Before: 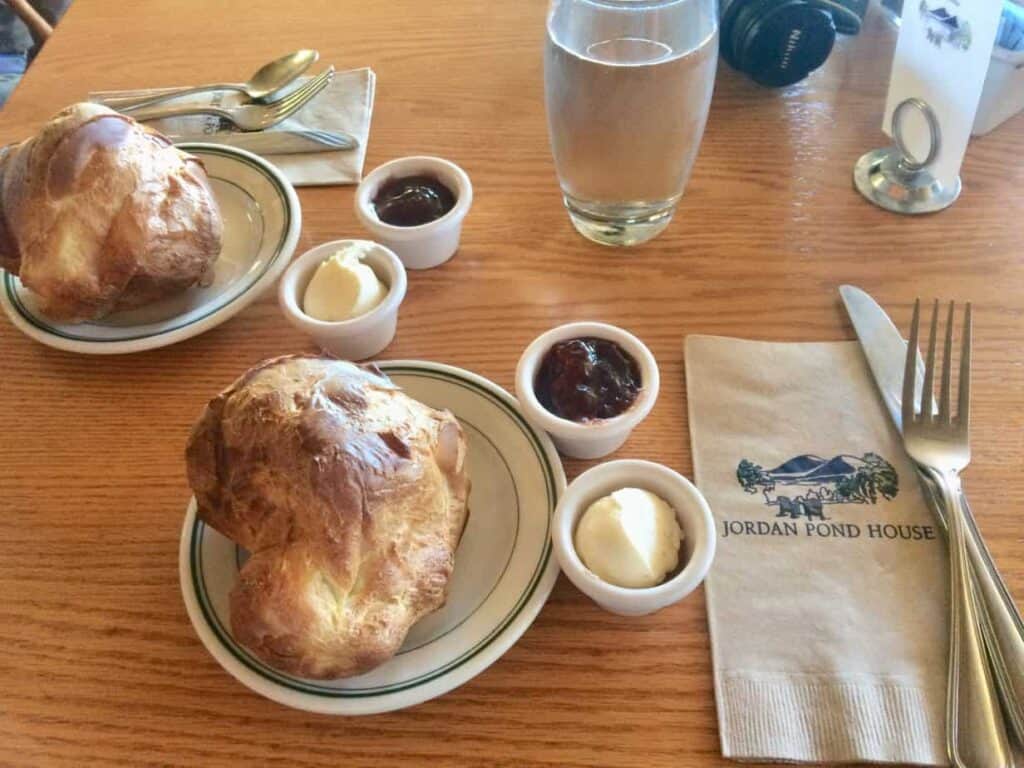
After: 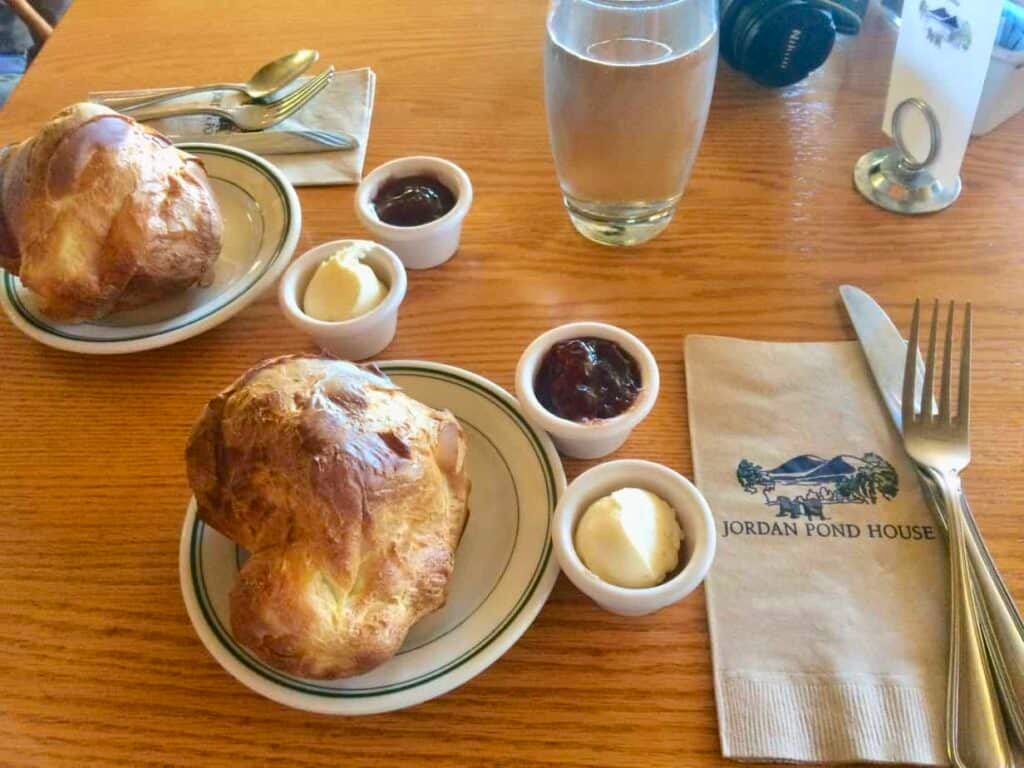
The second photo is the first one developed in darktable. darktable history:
color balance rgb: perceptual saturation grading › global saturation 20%, global vibrance 20%
exposure: exposure -0.01 EV, compensate highlight preservation false
